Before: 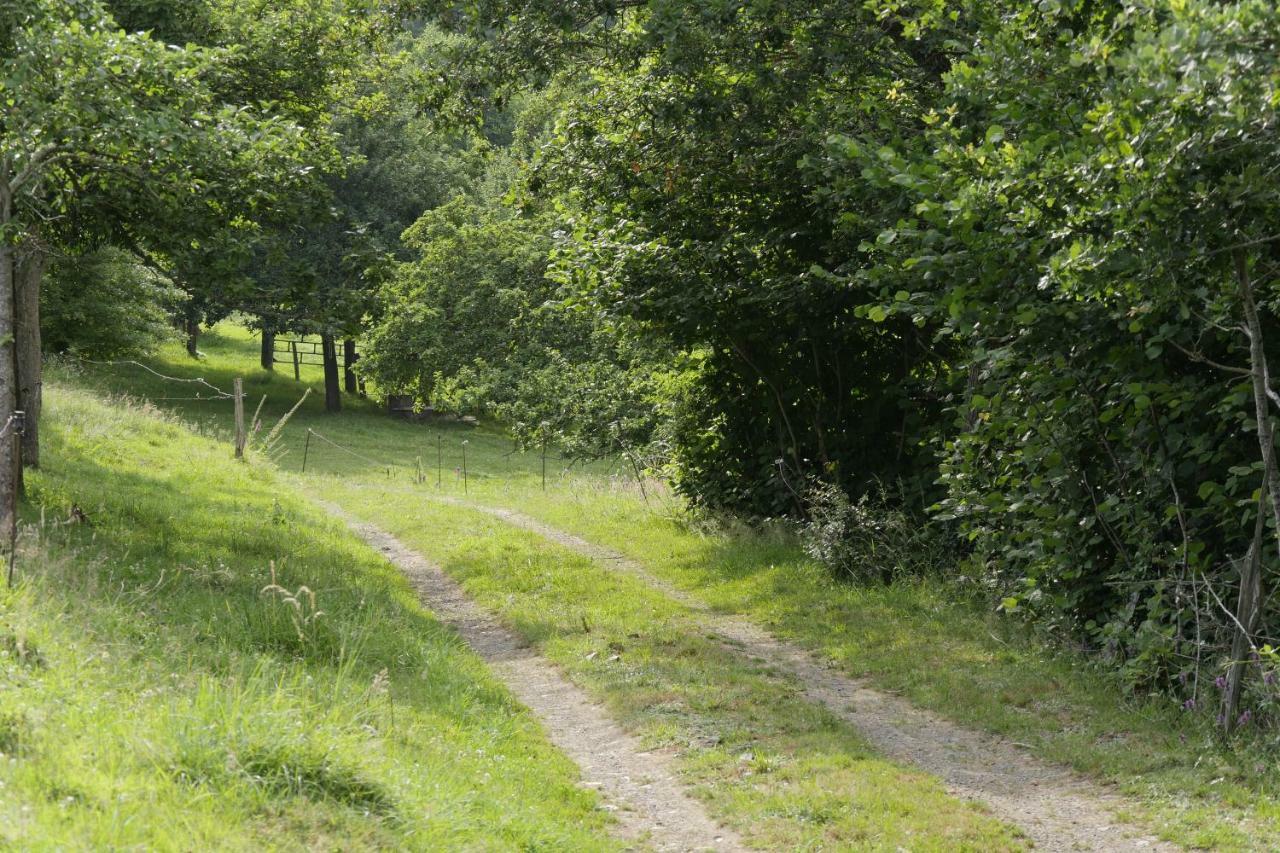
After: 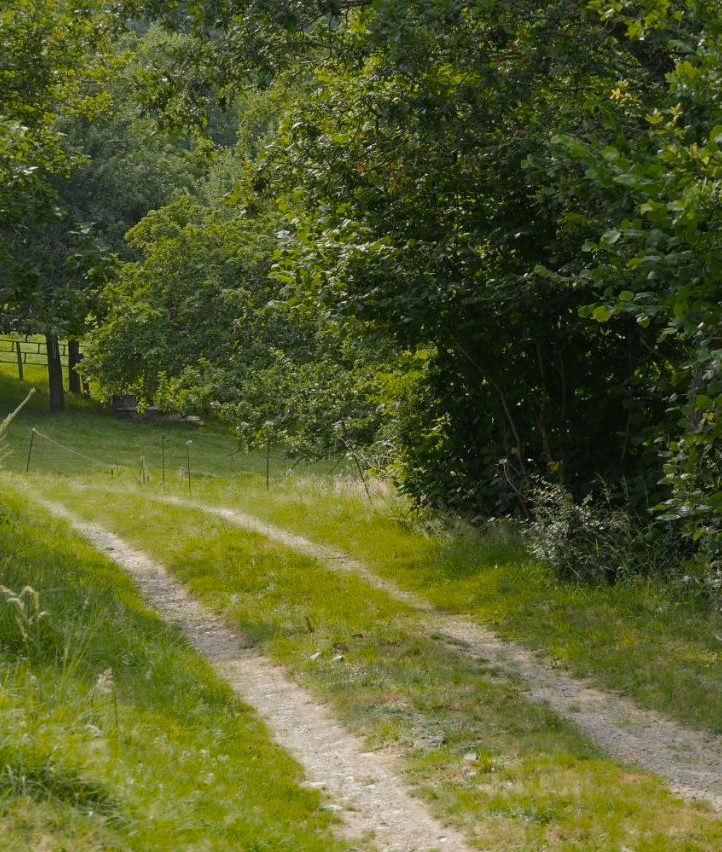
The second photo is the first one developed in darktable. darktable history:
crop: left 21.586%, right 21.998%, bottom 0.013%
color zones: curves: ch0 [(0, 0.553) (0.123, 0.58) (0.23, 0.419) (0.468, 0.155) (0.605, 0.132) (0.723, 0.063) (0.833, 0.172) (0.921, 0.468)]; ch1 [(0.025, 0.645) (0.229, 0.584) (0.326, 0.551) (0.537, 0.446) (0.599, 0.911) (0.708, 1) (0.805, 0.944)]; ch2 [(0.086, 0.468) (0.254, 0.464) (0.638, 0.564) (0.702, 0.592) (0.768, 0.564)]
